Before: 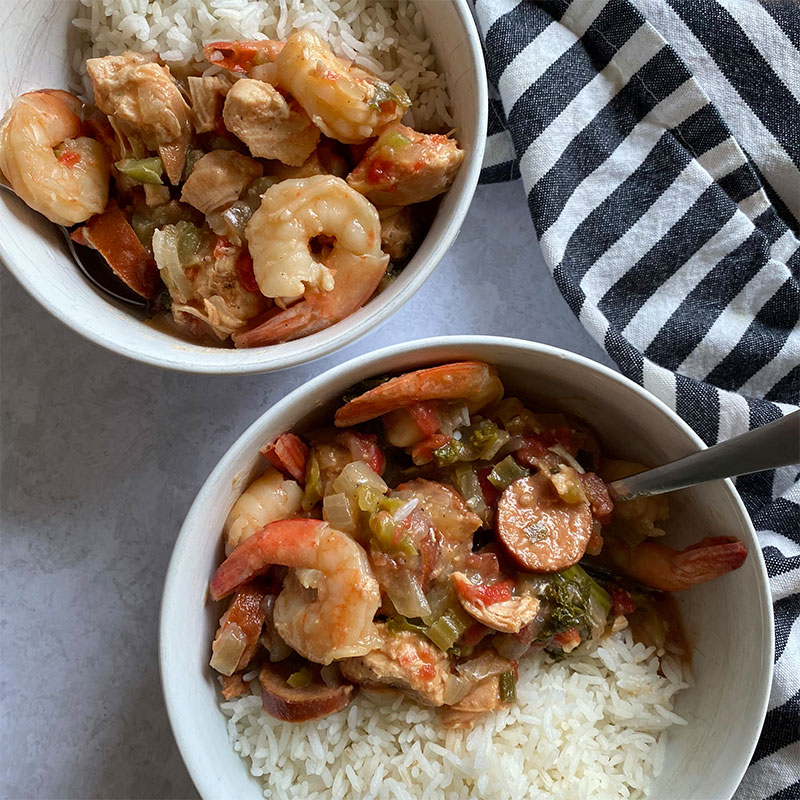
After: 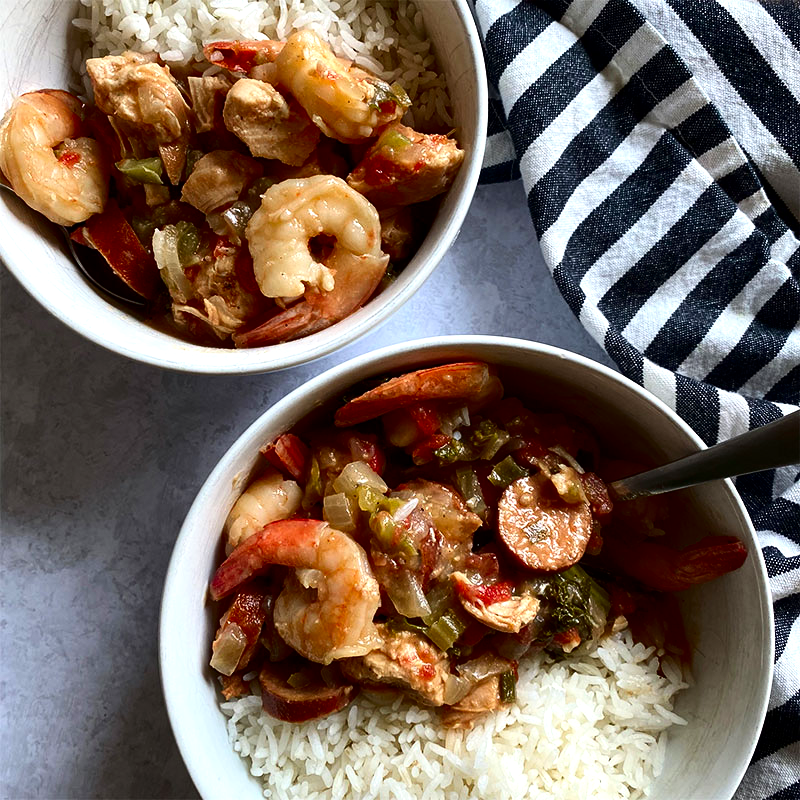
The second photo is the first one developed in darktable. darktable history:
contrast brightness saturation: contrast 0.188, brightness -0.224, saturation 0.114
tone equalizer: -8 EV -0.416 EV, -7 EV -0.391 EV, -6 EV -0.294 EV, -5 EV -0.259 EV, -3 EV 0.252 EV, -2 EV 0.33 EV, -1 EV 0.397 EV, +0 EV 0.416 EV
